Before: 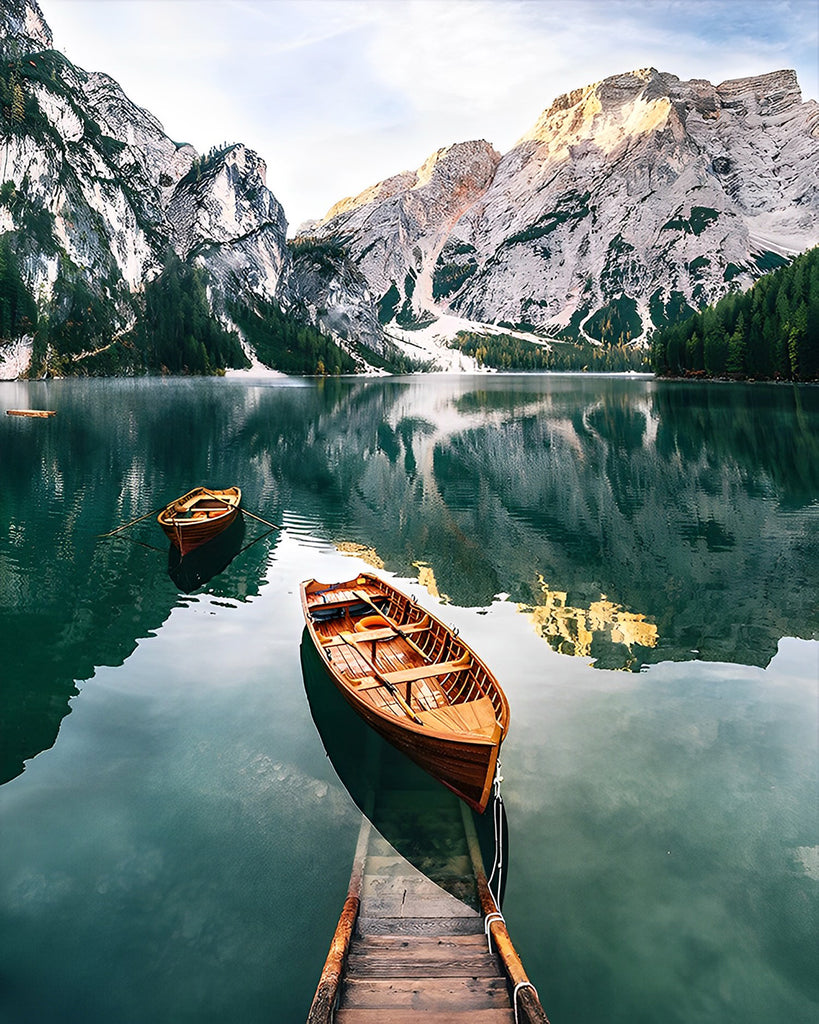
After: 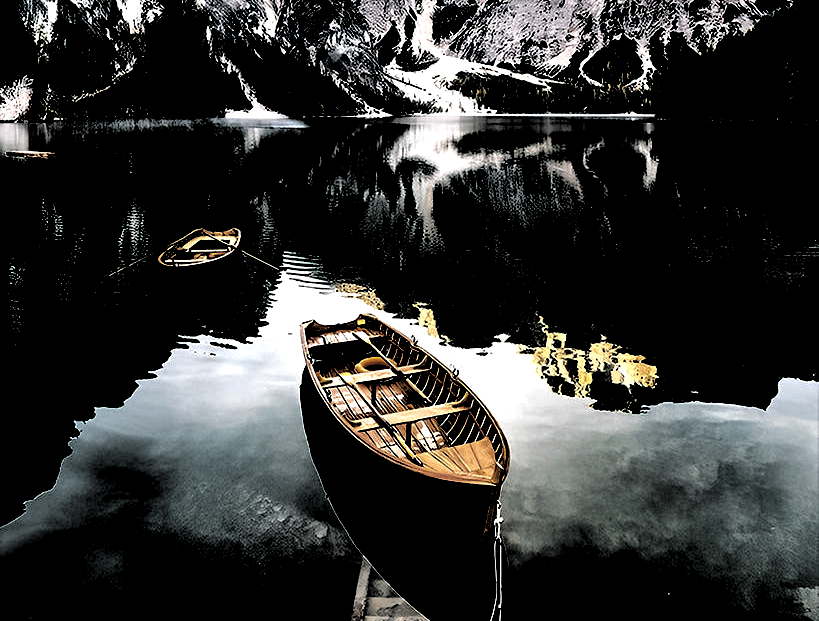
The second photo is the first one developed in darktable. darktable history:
crop and rotate: top 25.382%, bottom 13.962%
shadows and highlights: shadows 29.63, highlights -30.34, low approximation 0.01, soften with gaussian
local contrast: mode bilateral grid, contrast 71, coarseness 75, detail 181%, midtone range 0.2
levels: levels [0.514, 0.759, 1]
tone equalizer: -8 EV -0.399 EV, -7 EV -0.42 EV, -6 EV -0.337 EV, -5 EV -0.213 EV, -3 EV 0.189 EV, -2 EV 0.34 EV, -1 EV 0.373 EV, +0 EV 0.408 EV, edges refinement/feathering 500, mask exposure compensation -1.57 EV, preserve details no
